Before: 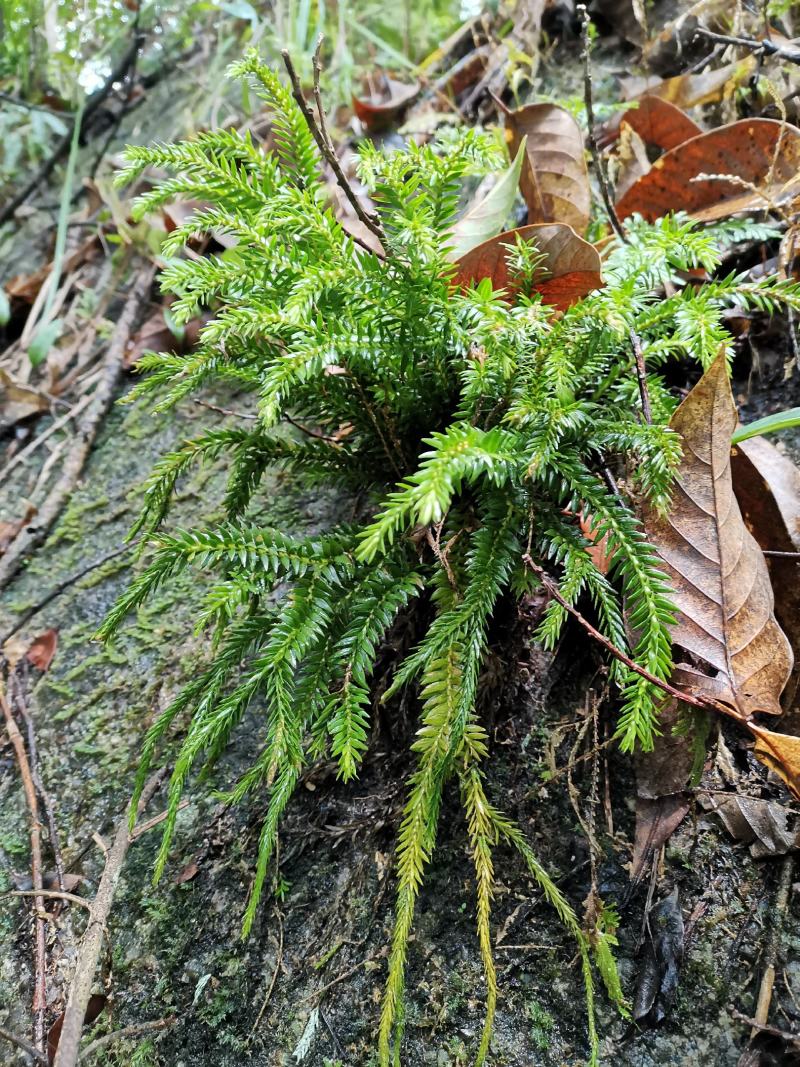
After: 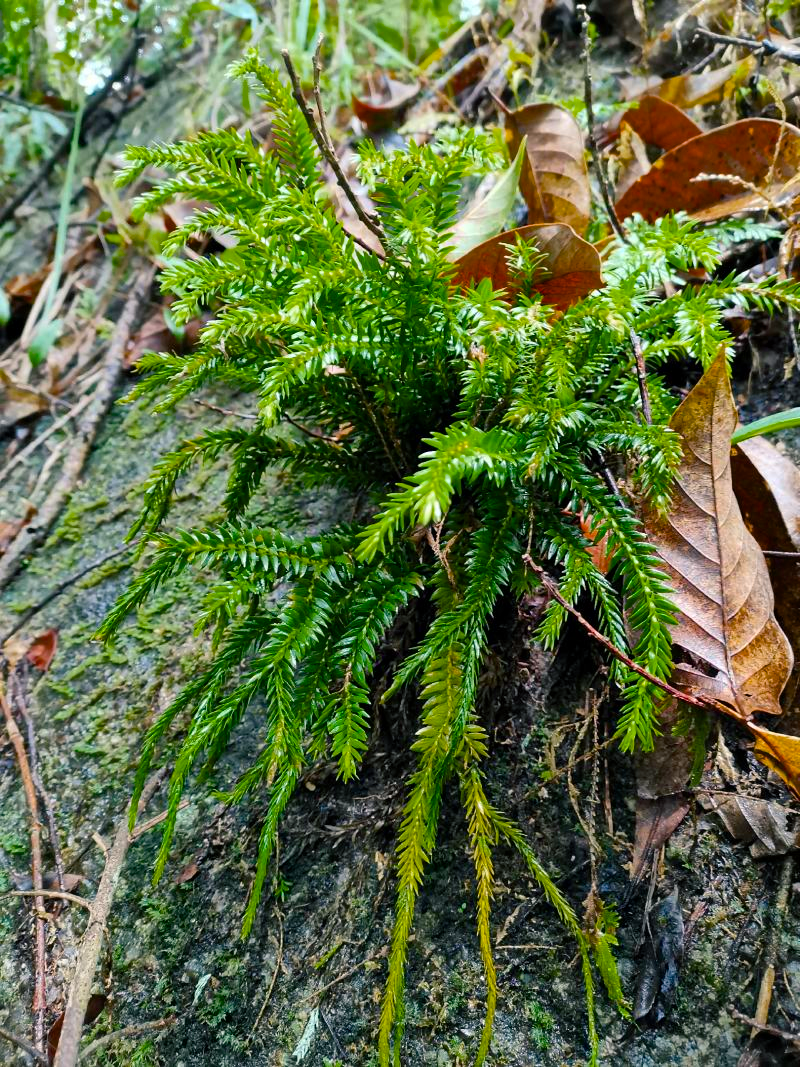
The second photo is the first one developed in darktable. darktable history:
color balance rgb: shadows lift › chroma 2.045%, shadows lift › hue 216.51°, linear chroma grading › global chroma 2.845%, perceptual saturation grading › global saturation 31.023%, global vibrance 16.165%, saturation formula JzAzBz (2021)
